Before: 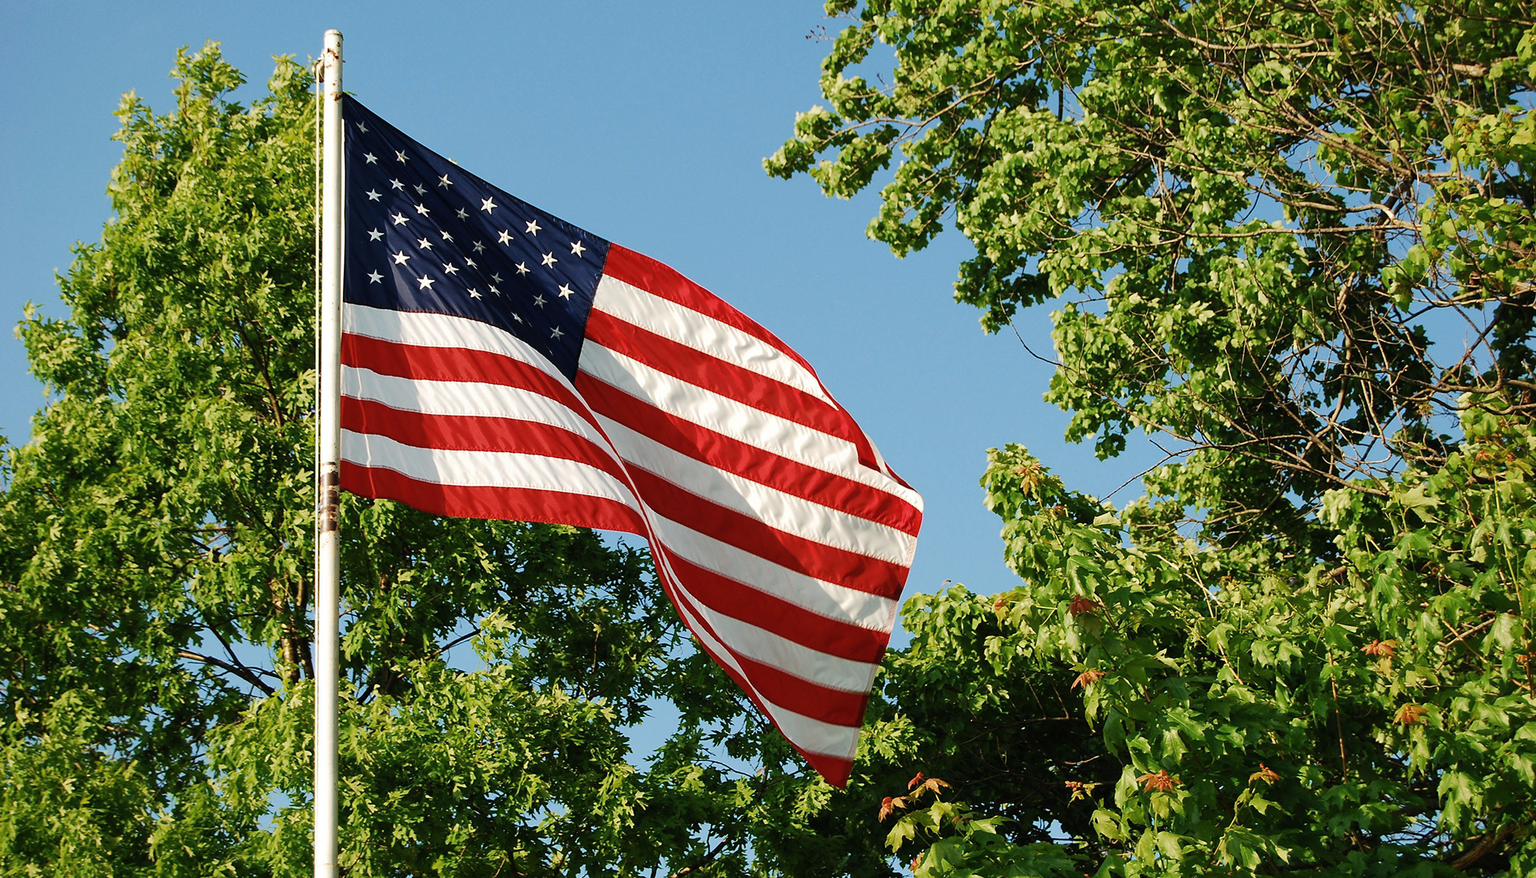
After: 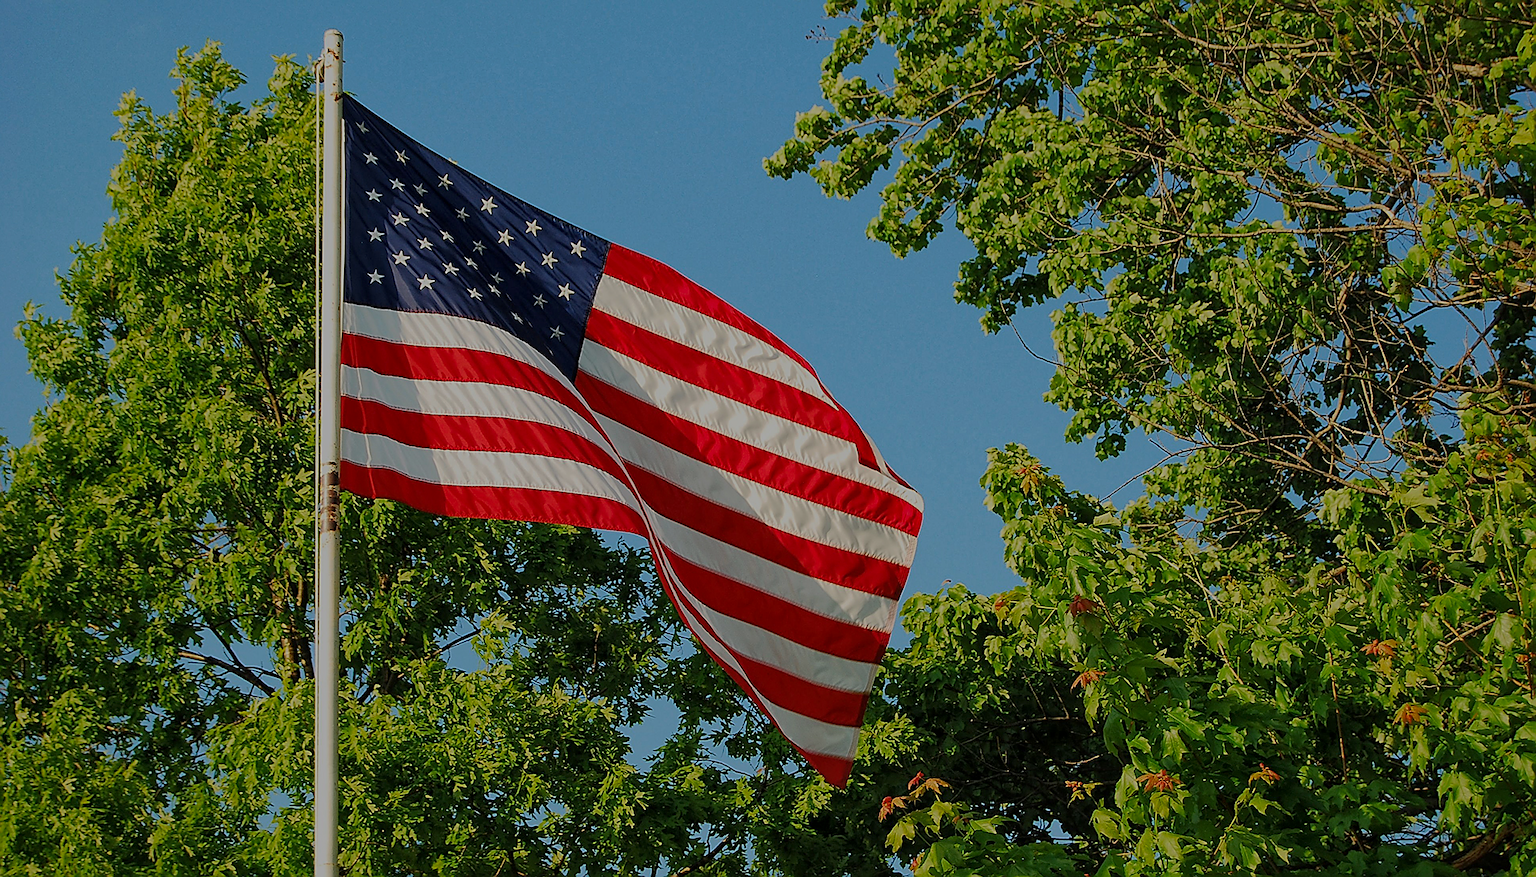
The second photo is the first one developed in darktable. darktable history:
global tonemap: drago (1, 100), detail 1
sharpen: radius 1.4, amount 1.25, threshold 0.7
